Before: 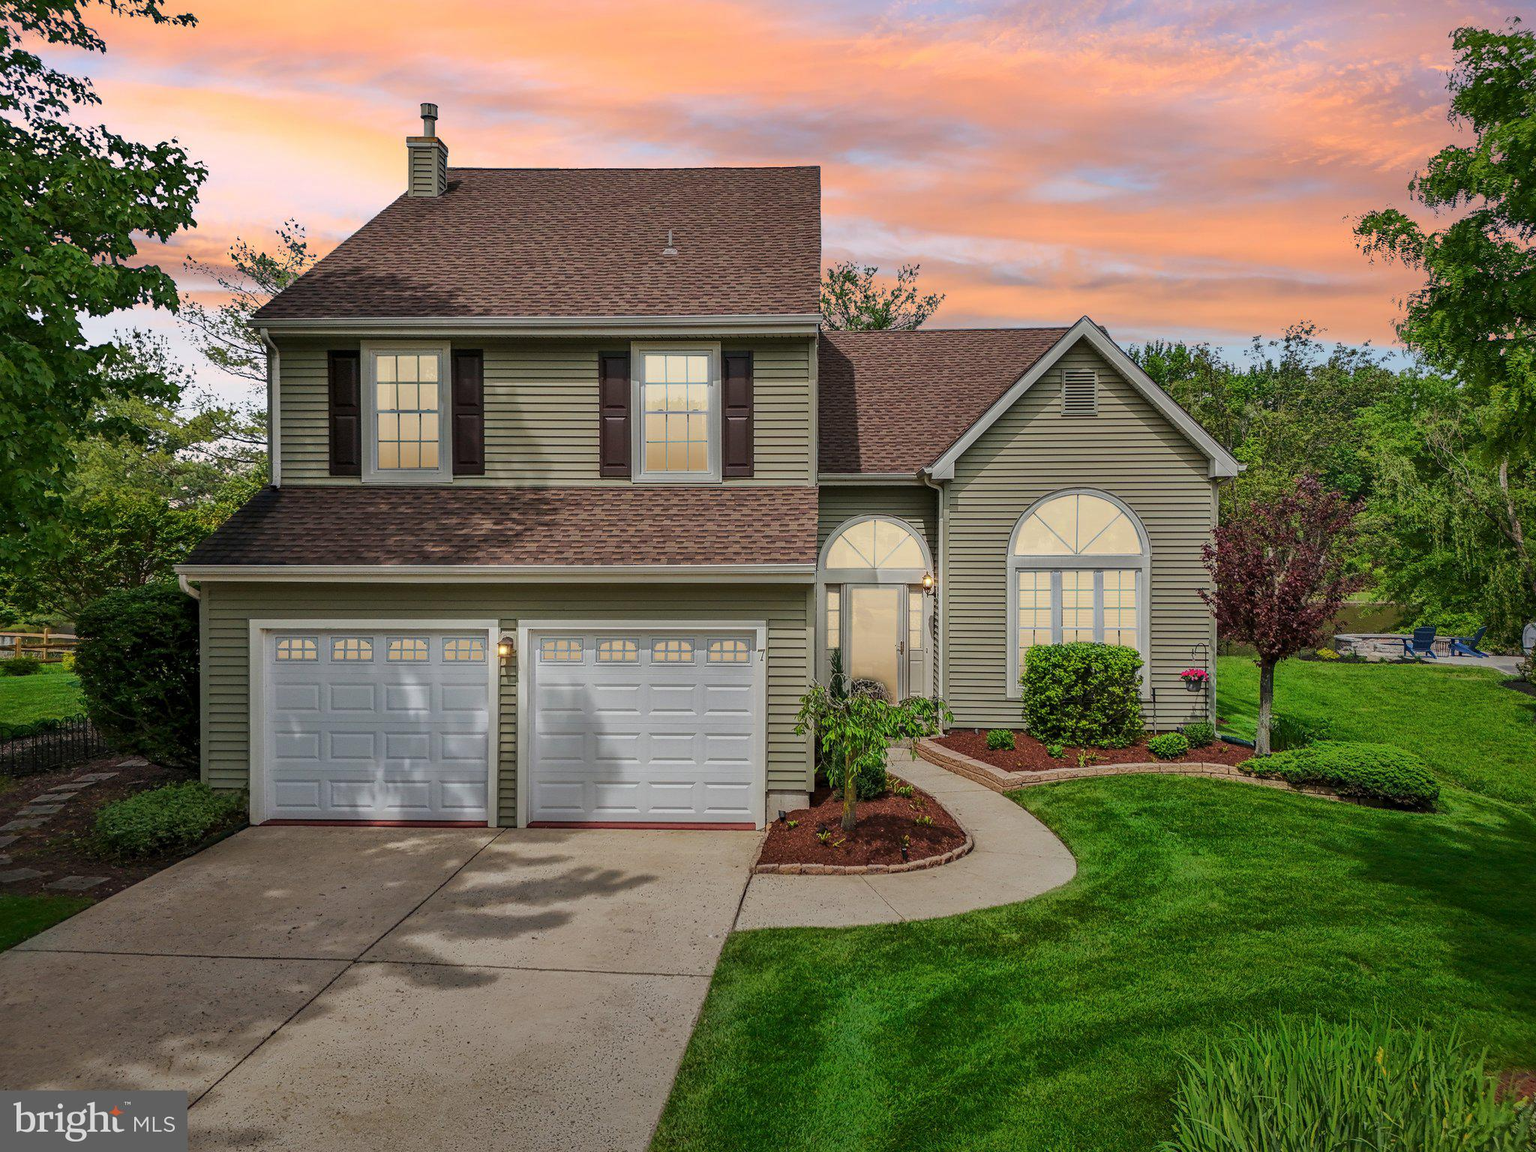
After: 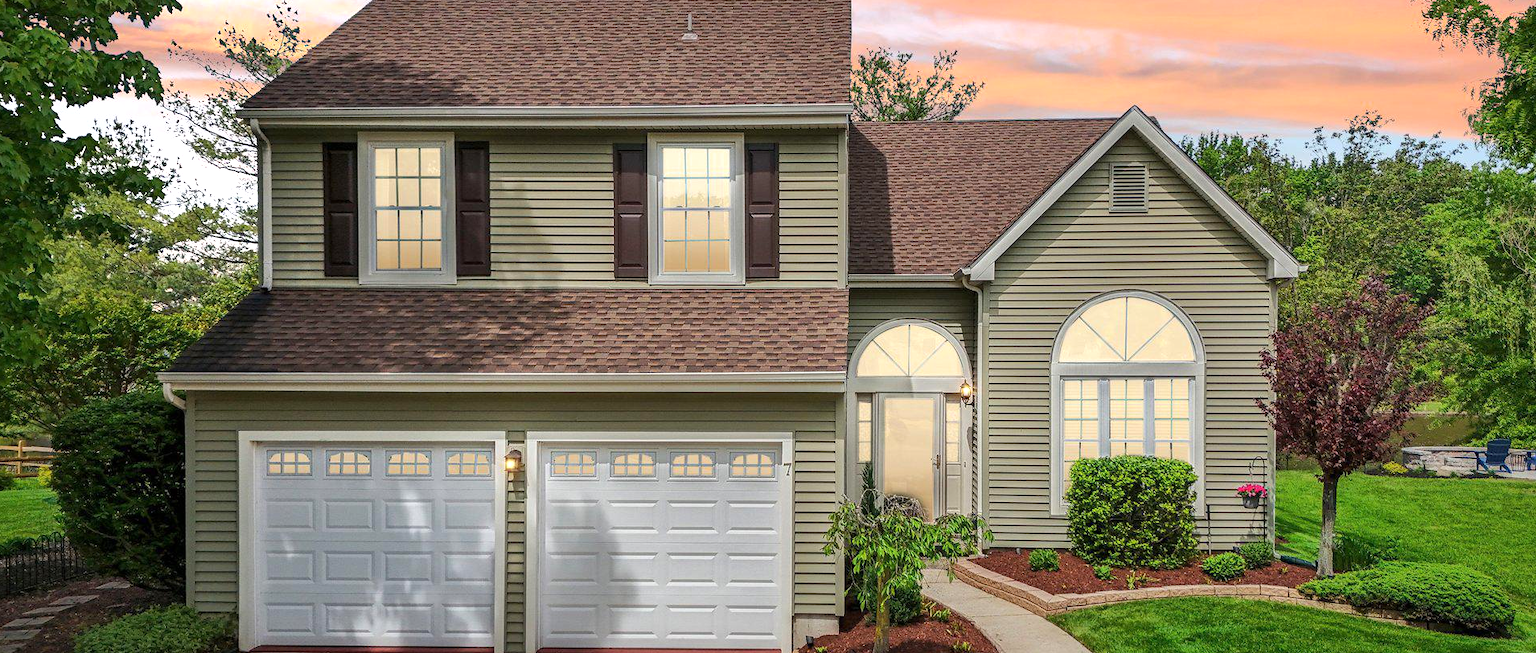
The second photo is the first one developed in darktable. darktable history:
crop: left 1.775%, top 18.897%, right 4.936%, bottom 28.115%
exposure: exposure 0.497 EV, compensate exposure bias true, compensate highlight preservation false
